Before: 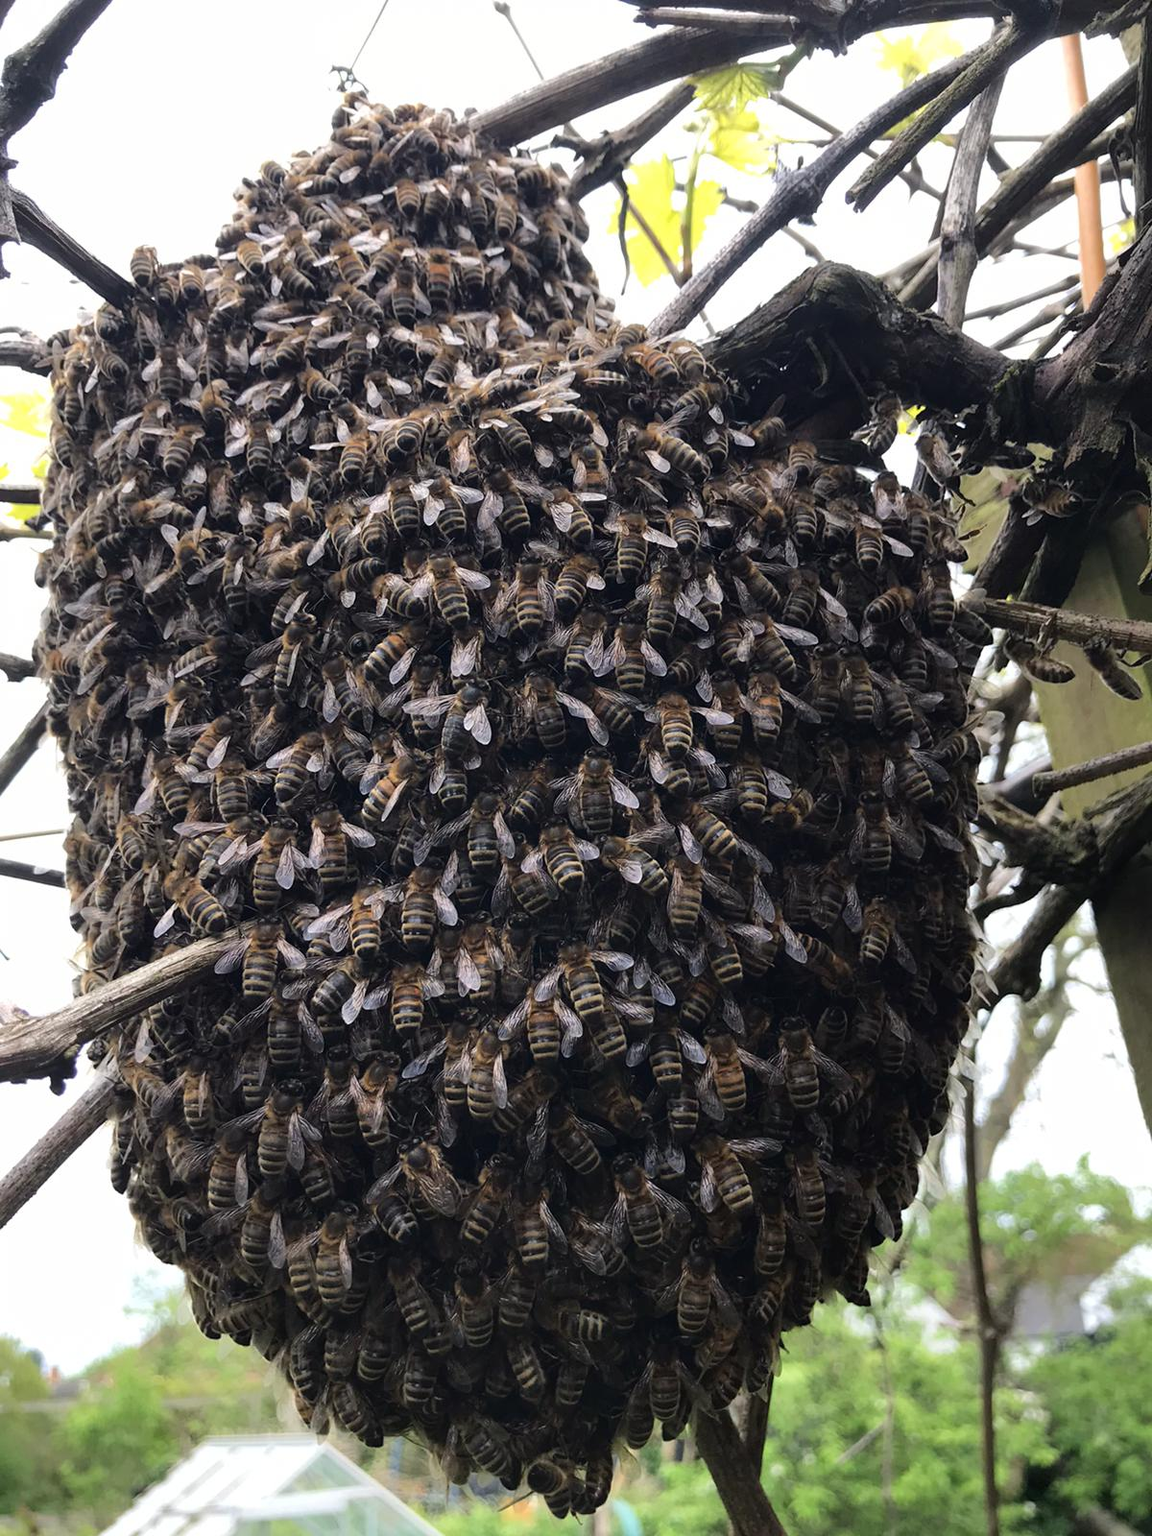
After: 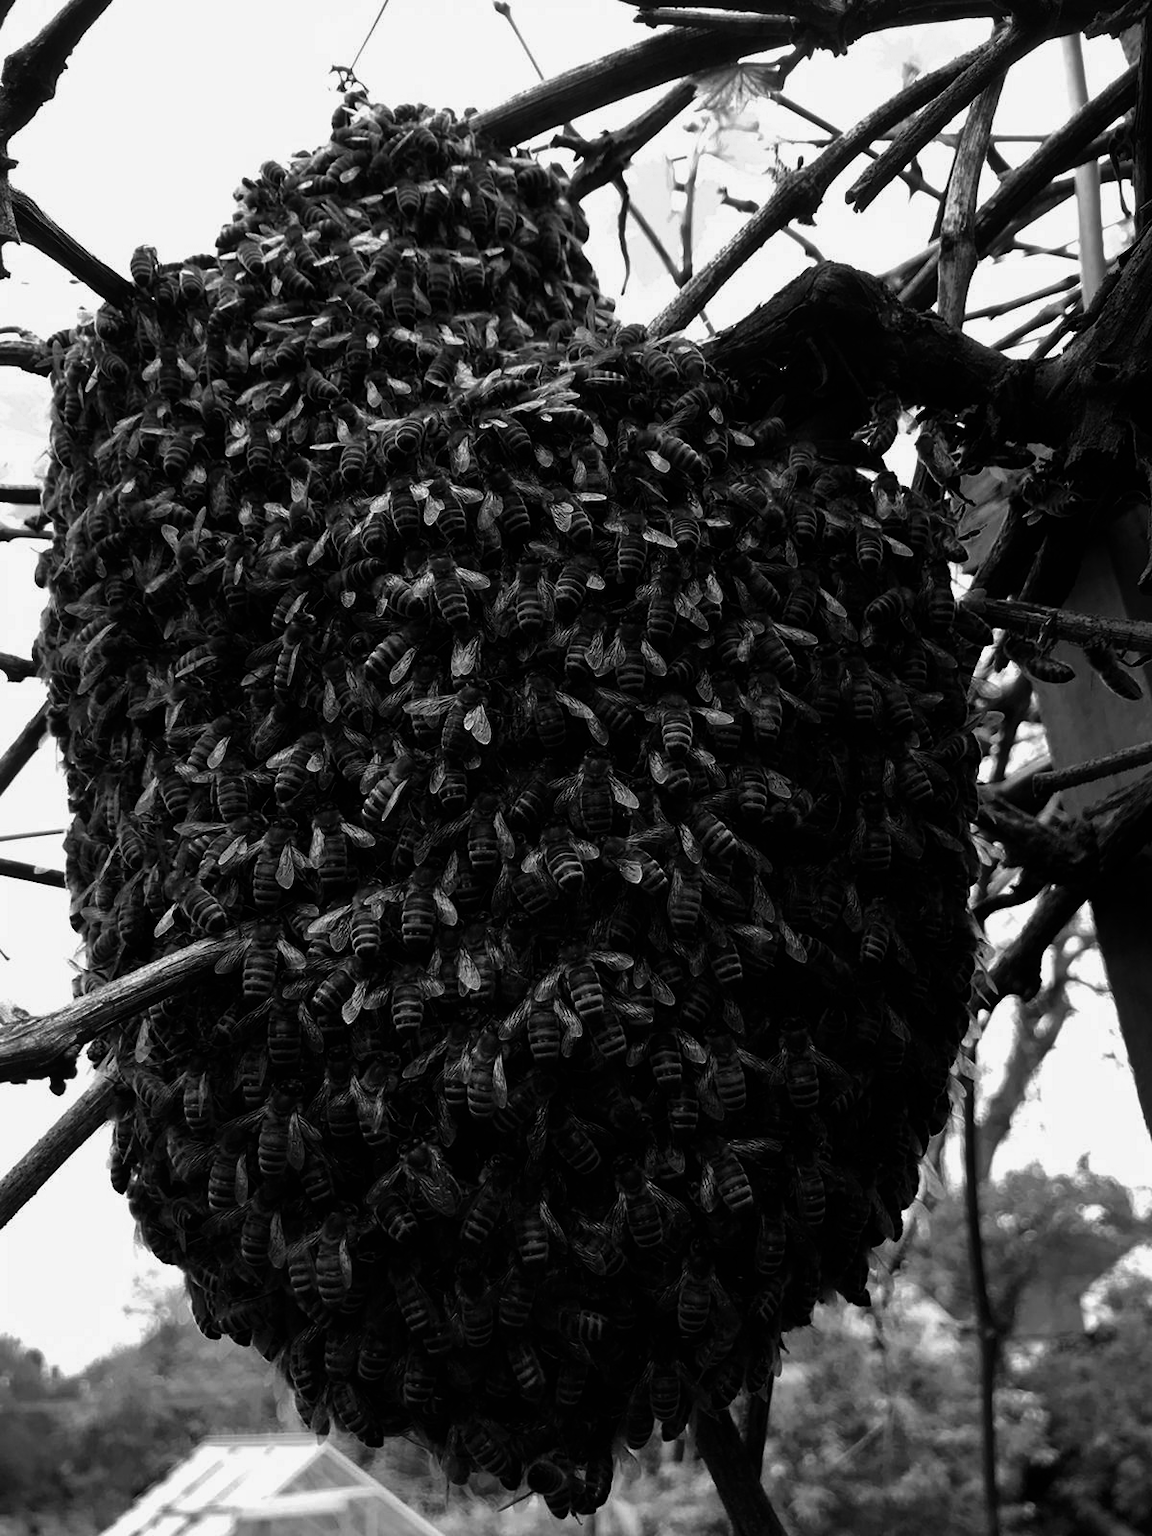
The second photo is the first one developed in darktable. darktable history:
color zones: curves: ch0 [(0, 0.5) (0.125, 0.4) (0.25, 0.5) (0.375, 0.4) (0.5, 0.4) (0.625, 0.35) (0.75, 0.35) (0.875, 0.5)]; ch1 [(0, 0.35) (0.125, 0.45) (0.25, 0.35) (0.375, 0.35) (0.5, 0.35) (0.625, 0.35) (0.75, 0.45) (0.875, 0.35)]; ch2 [(0, 0.6) (0.125, 0.5) (0.25, 0.5) (0.375, 0.6) (0.5, 0.6) (0.625, 0.5) (0.75, 0.5) (0.875, 0.5)]
contrast brightness saturation: contrast -0.03, brightness -0.59, saturation -1
